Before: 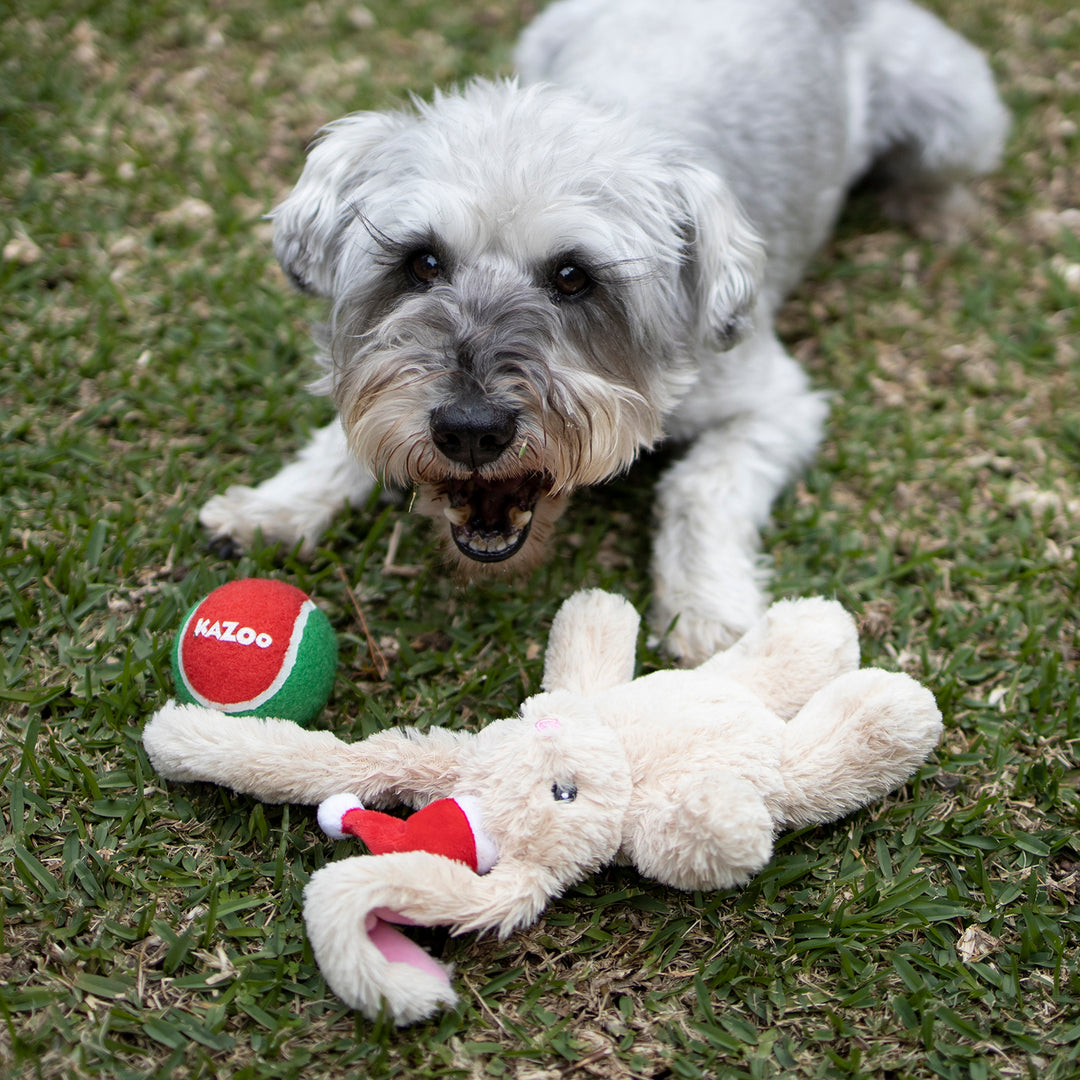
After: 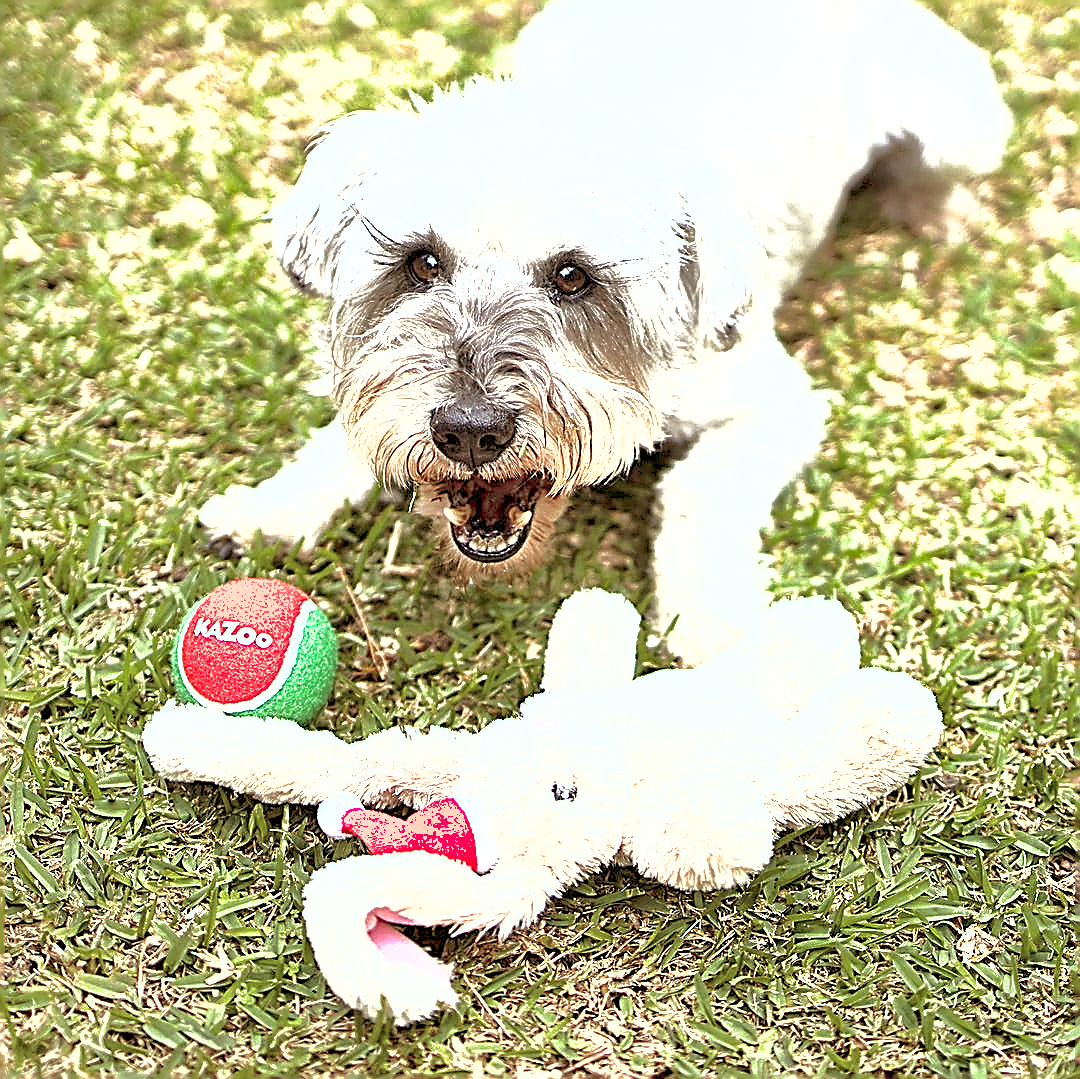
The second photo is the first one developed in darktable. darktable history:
levels: levels [0, 0.48, 0.961]
color correction: highlights a* 0.733, highlights b* 2.82, saturation 1.06
crop: bottom 0.053%
shadows and highlights: on, module defaults
exposure: exposure 2.02 EV, compensate highlight preservation false
sharpen: amount 1.992
color balance rgb: power › luminance 9.832%, power › chroma 2.827%, power › hue 58.99°, perceptual saturation grading › global saturation -26.994%
